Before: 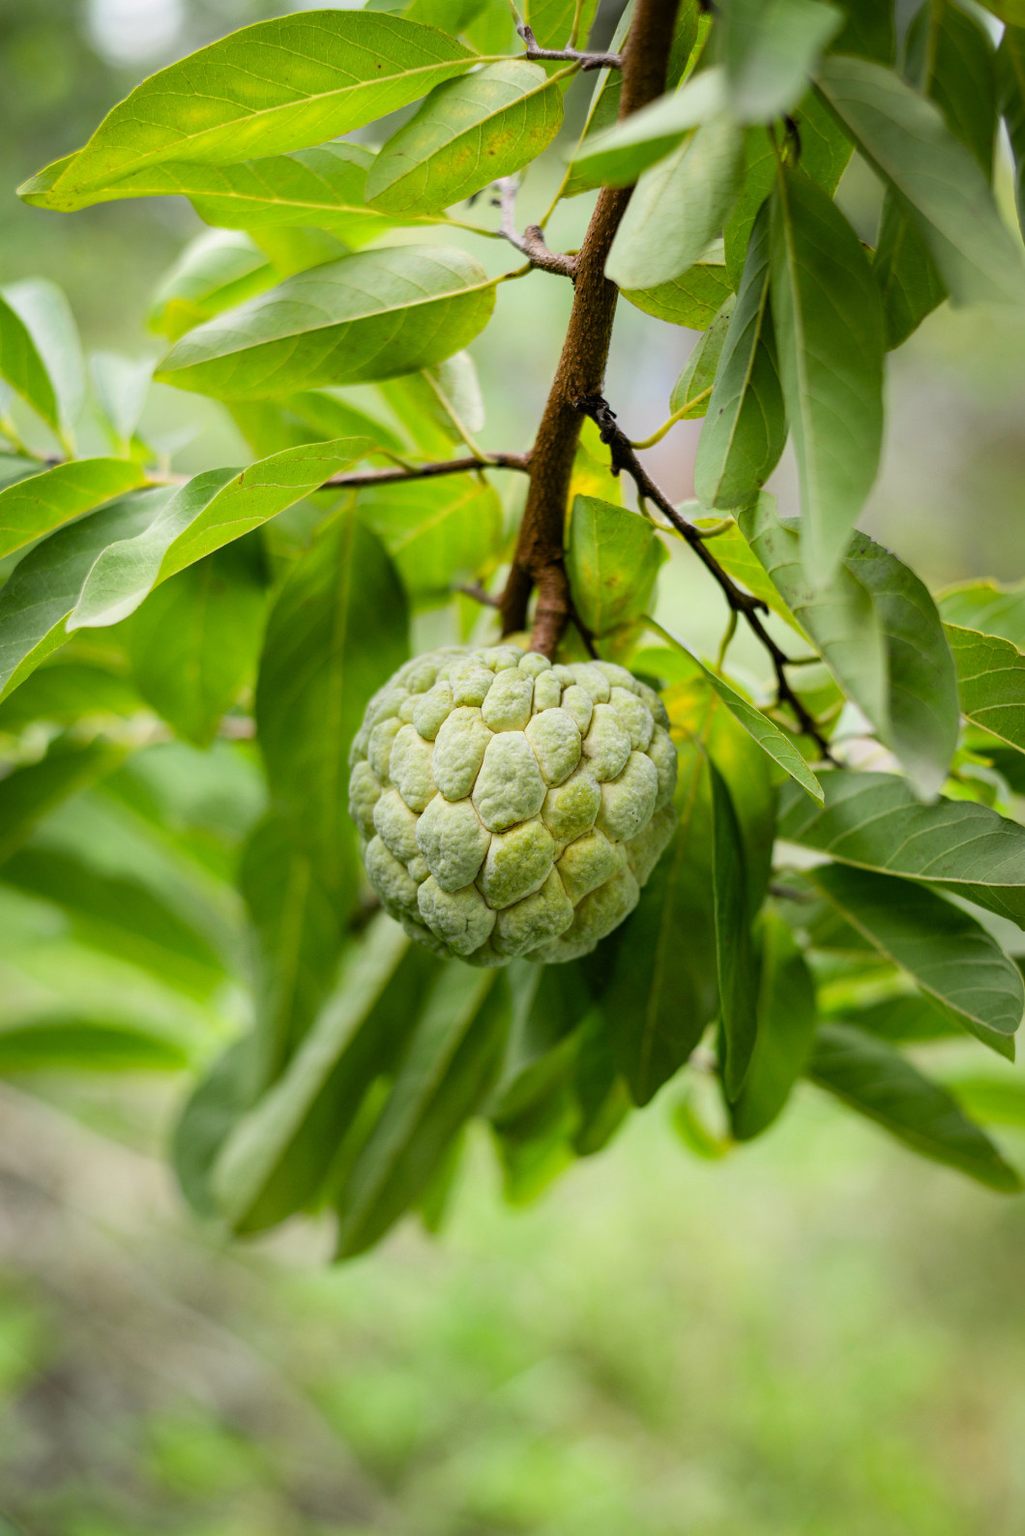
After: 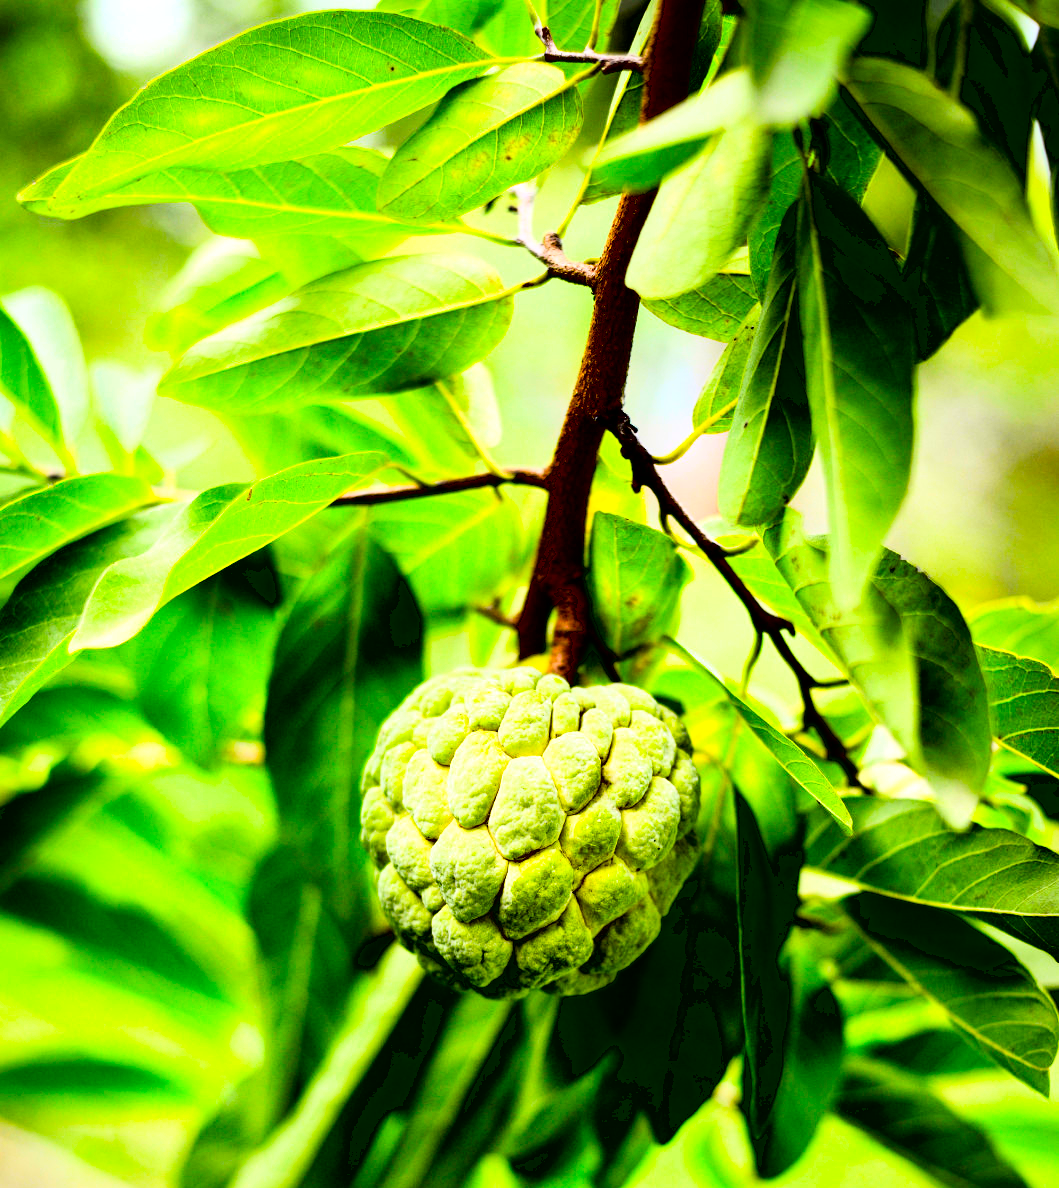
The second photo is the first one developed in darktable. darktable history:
exposure: black level correction 0.046, exposure -0.228 EV, compensate highlight preservation false
contrast brightness saturation: saturation -0.05
rgb curve: curves: ch0 [(0, 0) (0.21, 0.15) (0.24, 0.21) (0.5, 0.75) (0.75, 0.96) (0.89, 0.99) (1, 1)]; ch1 [(0, 0.02) (0.21, 0.13) (0.25, 0.2) (0.5, 0.67) (0.75, 0.9) (0.89, 0.97) (1, 1)]; ch2 [(0, 0.02) (0.21, 0.13) (0.25, 0.2) (0.5, 0.67) (0.75, 0.9) (0.89, 0.97) (1, 1)], compensate middle gray true
local contrast: mode bilateral grid, contrast 25, coarseness 60, detail 151%, midtone range 0.2
color contrast: green-magenta contrast 1.55, blue-yellow contrast 1.83
crop: bottom 24.967%
